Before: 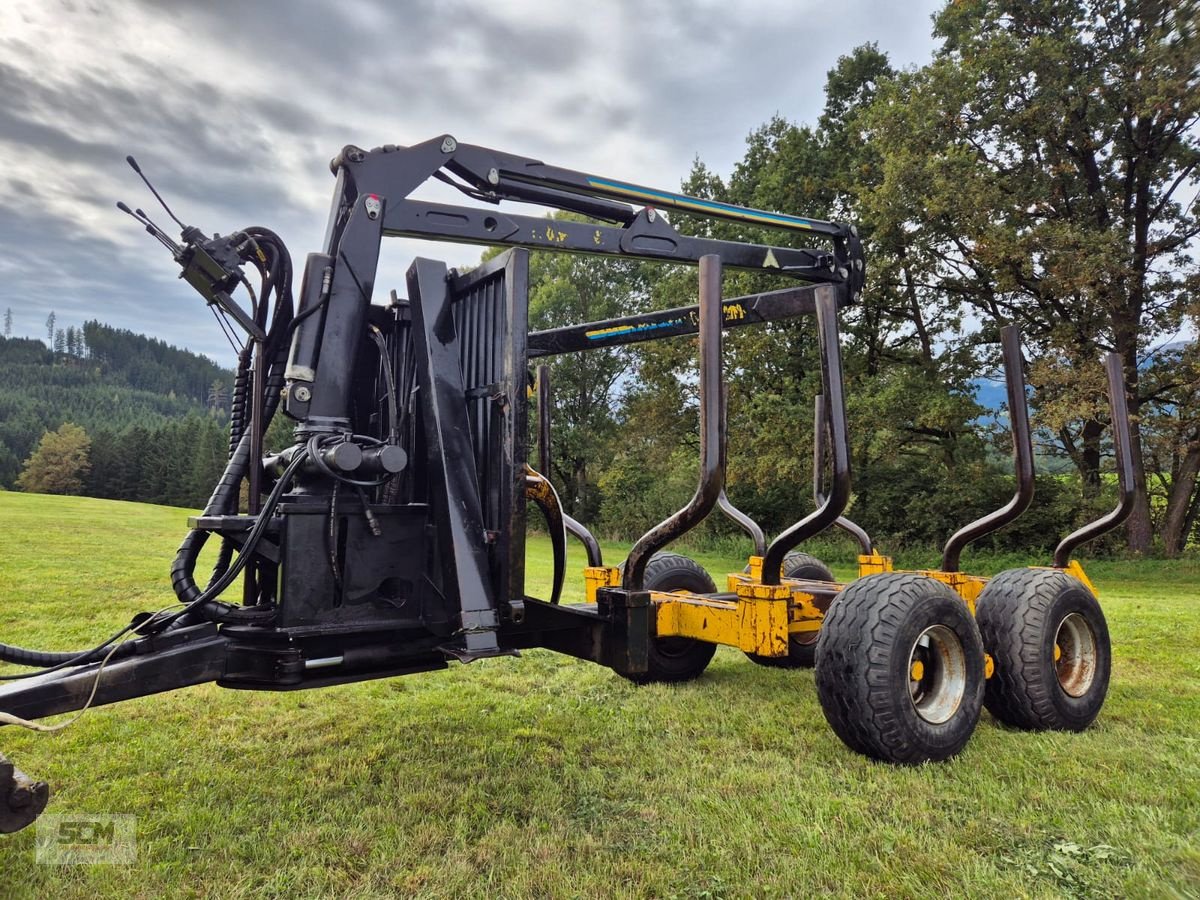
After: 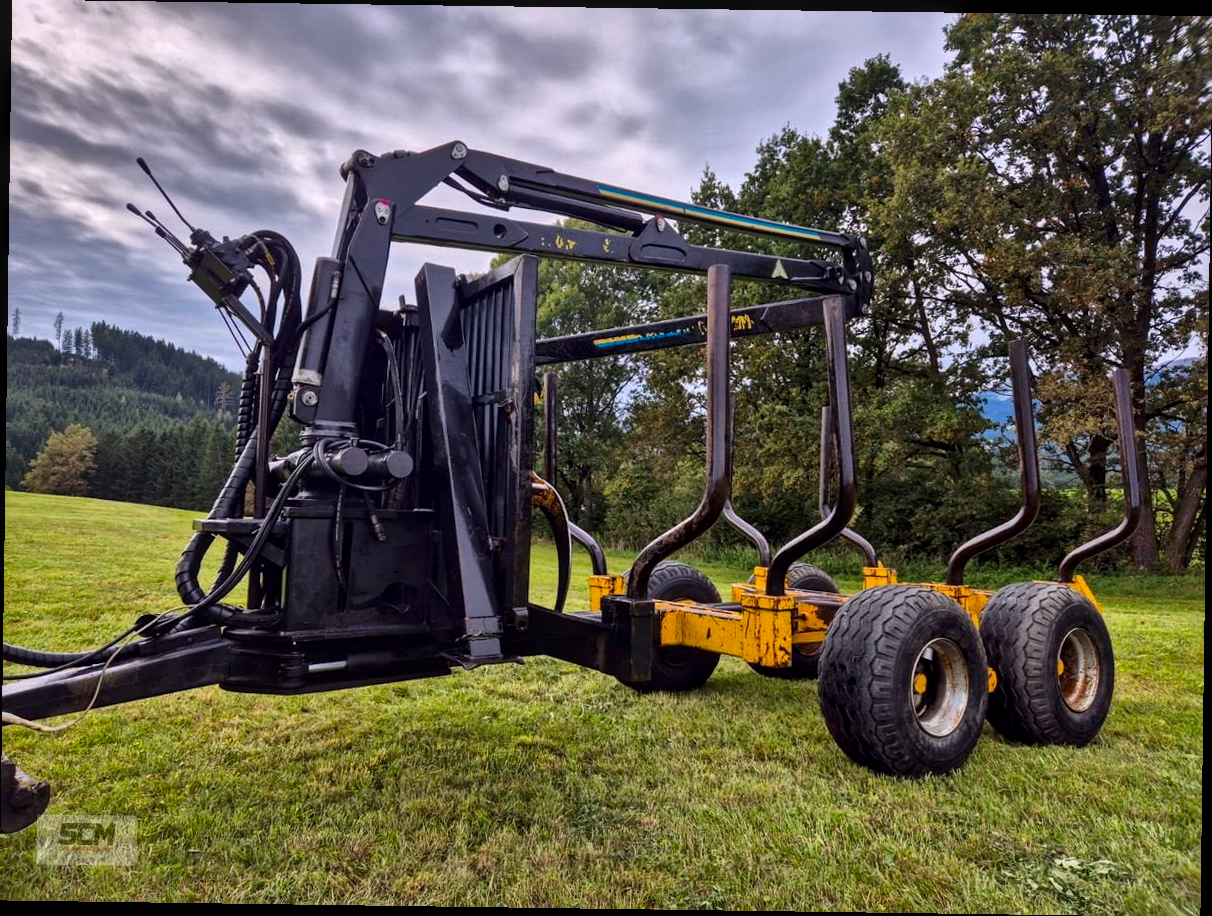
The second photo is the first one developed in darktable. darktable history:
rotate and perspective: rotation 0.8°, automatic cropping off
local contrast: on, module defaults
white balance: red 1.05, blue 1.072
contrast brightness saturation: contrast 0.07, brightness -0.13, saturation 0.06
